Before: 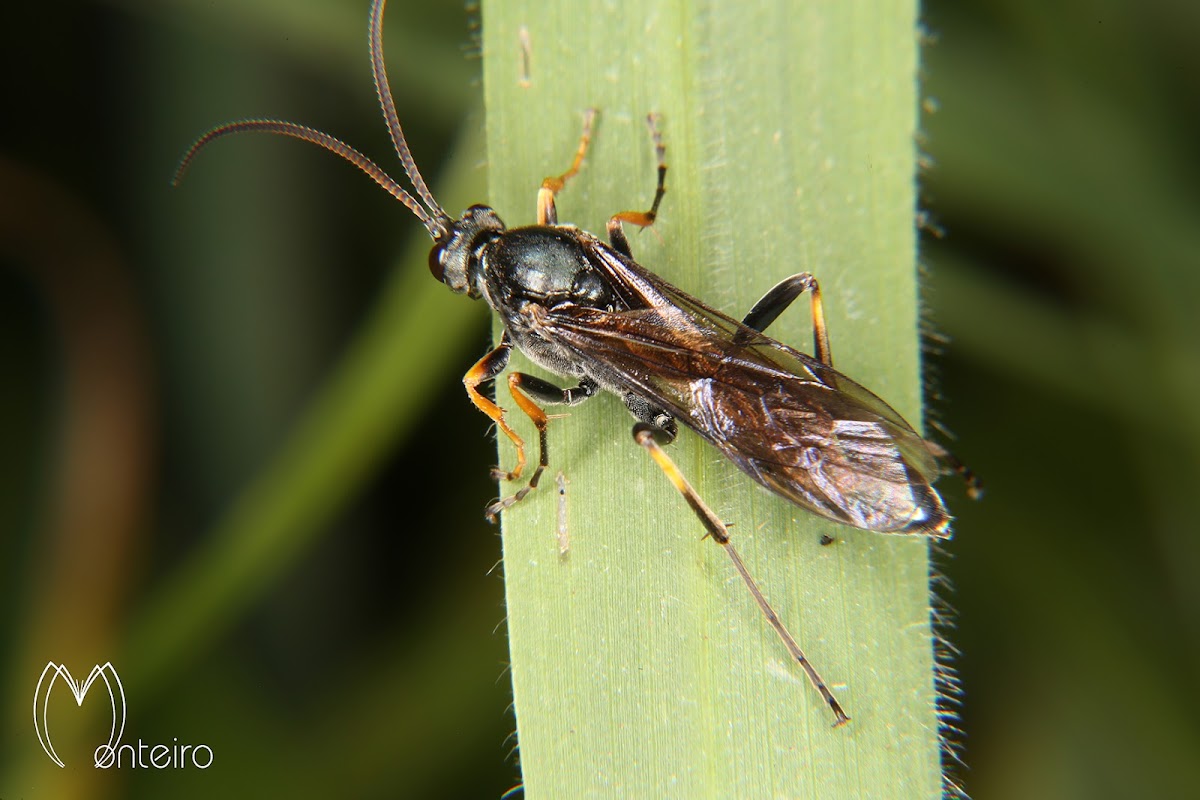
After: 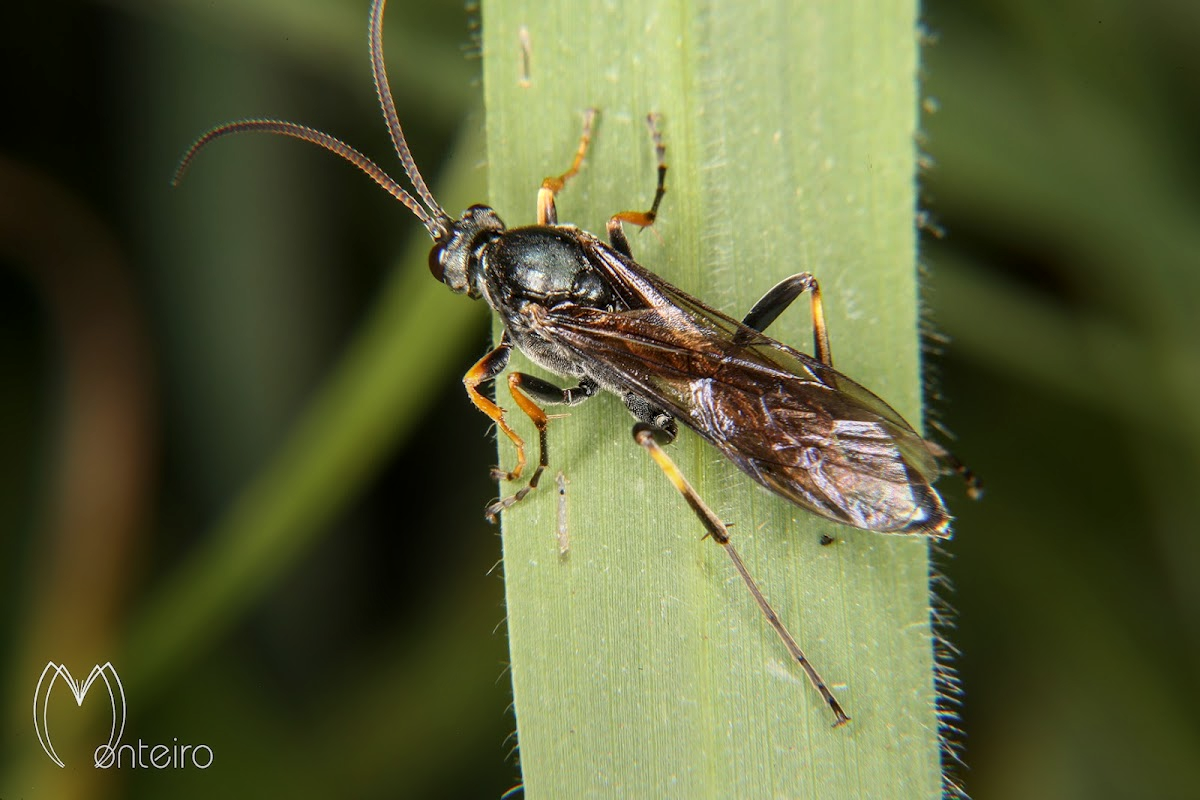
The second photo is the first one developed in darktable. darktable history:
local contrast: on, module defaults
graduated density: rotation -180°, offset 27.42
